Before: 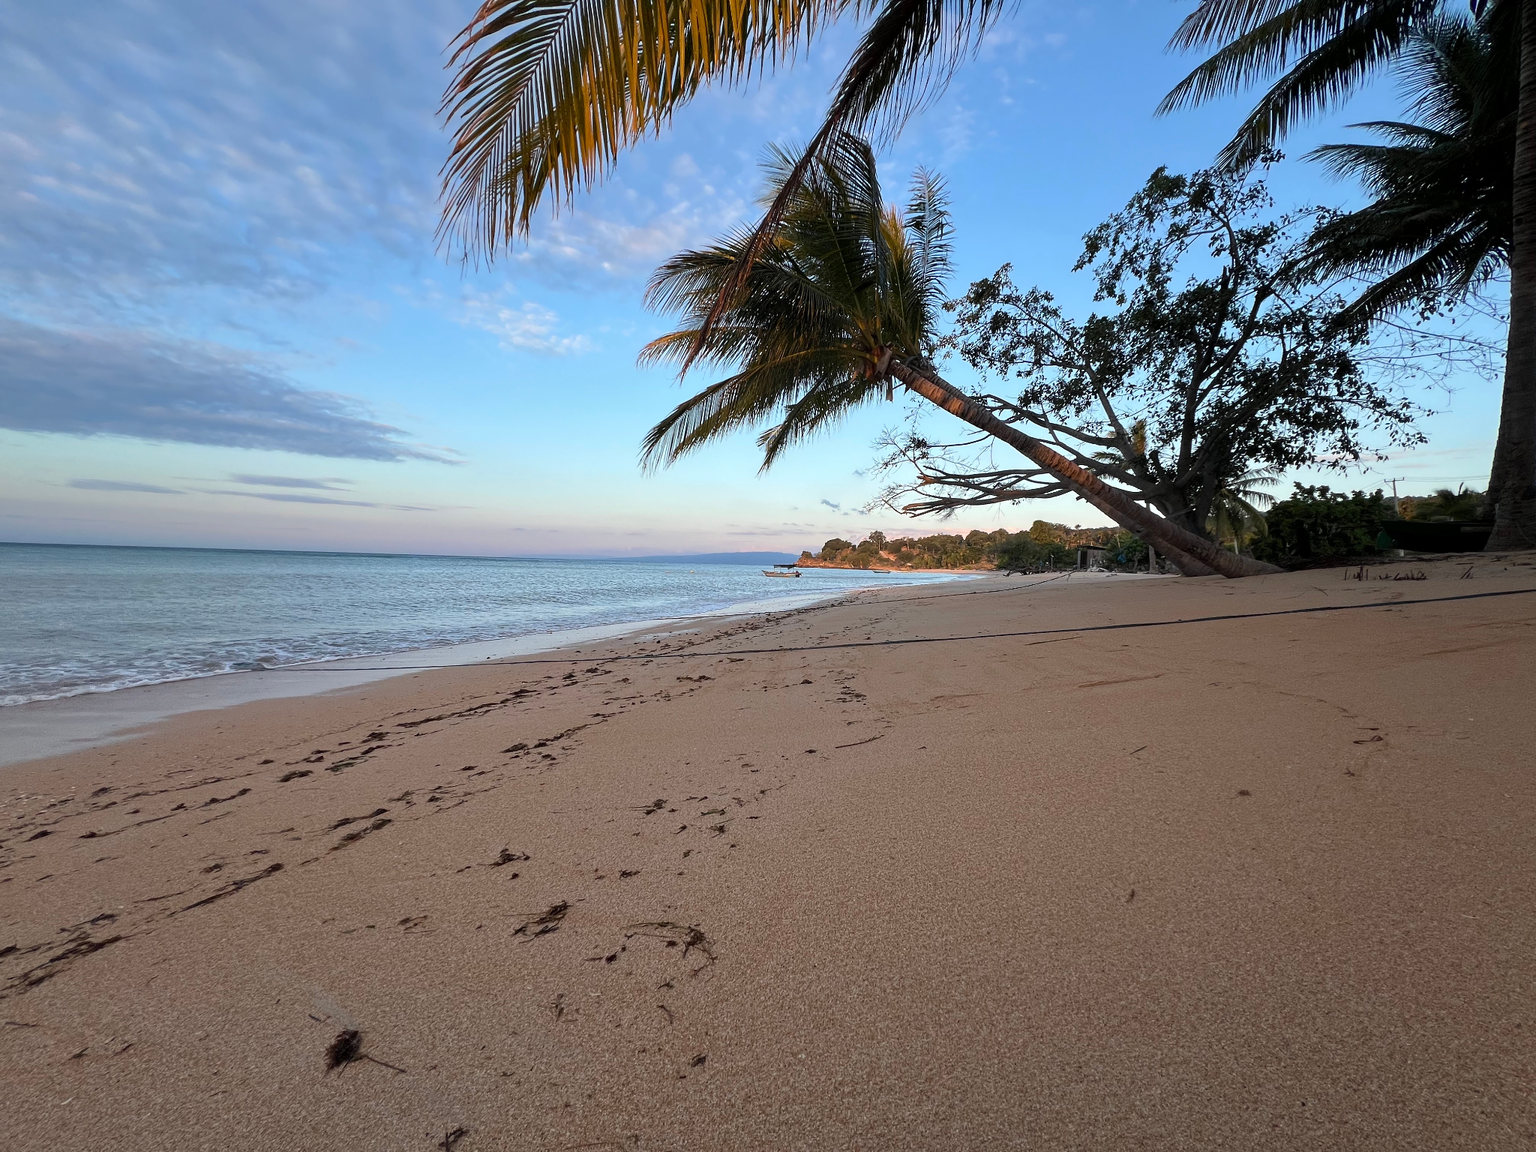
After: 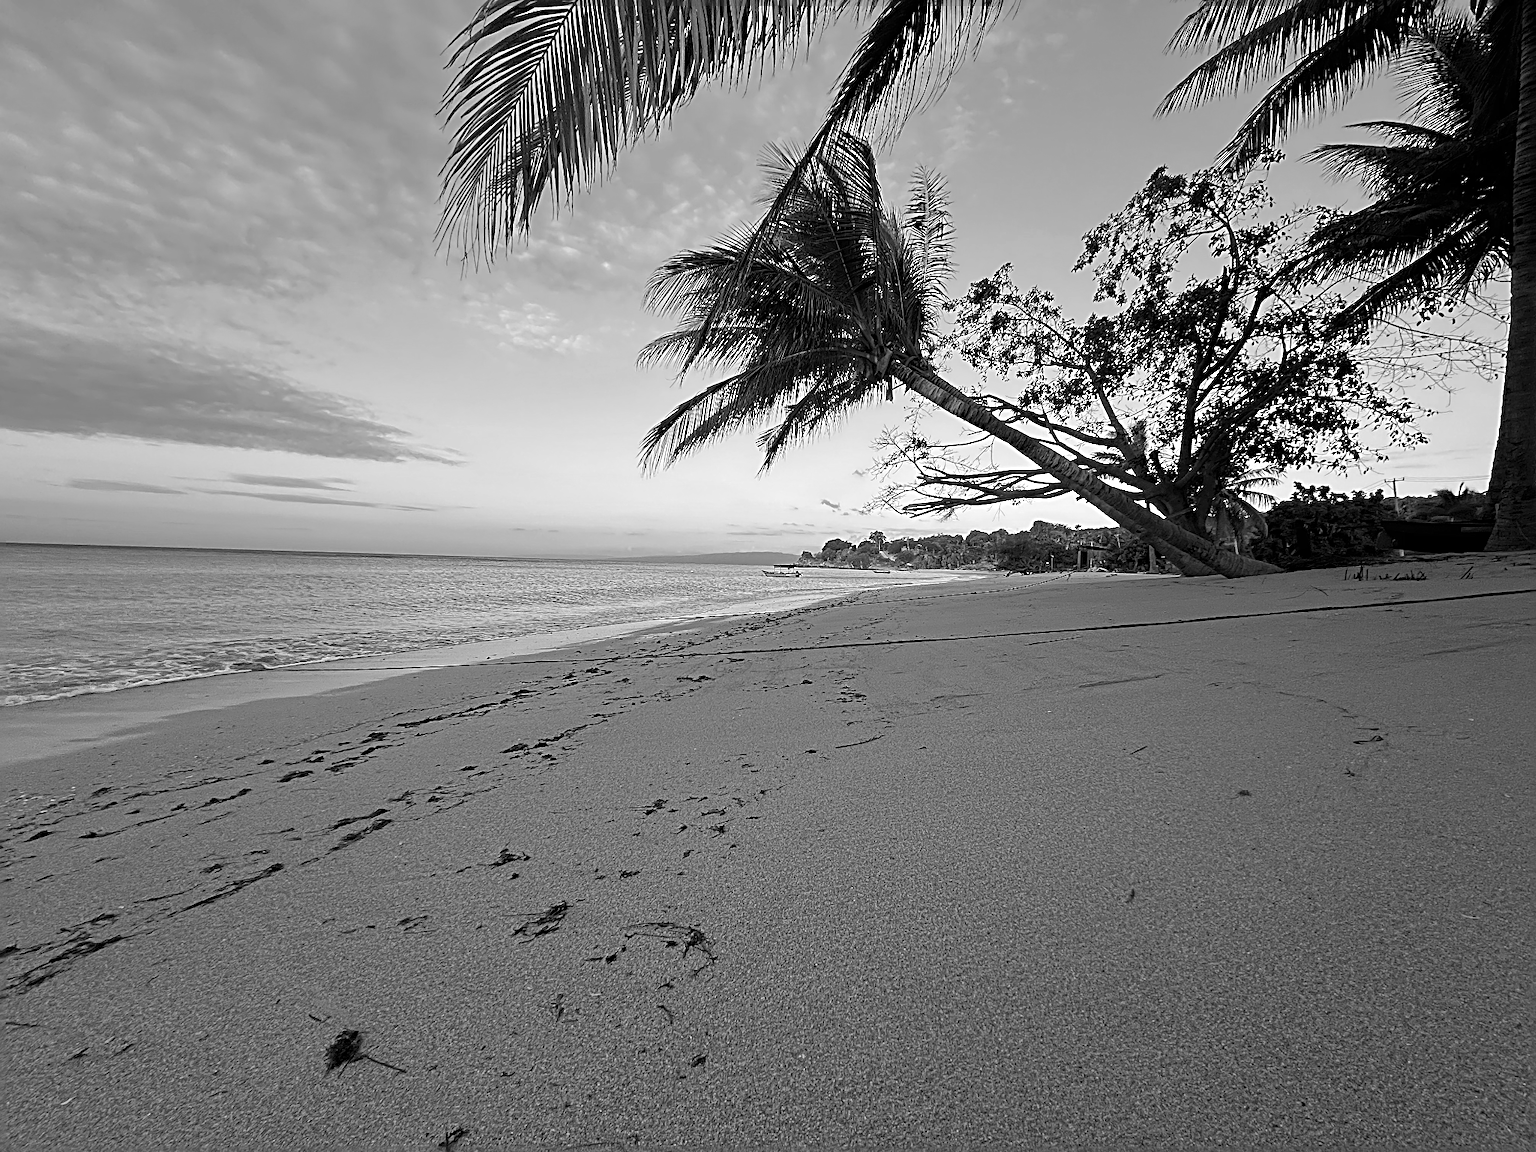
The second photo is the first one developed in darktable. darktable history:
sharpen: radius 3.025, amount 0.757
monochrome: a 16.01, b -2.65, highlights 0.52
